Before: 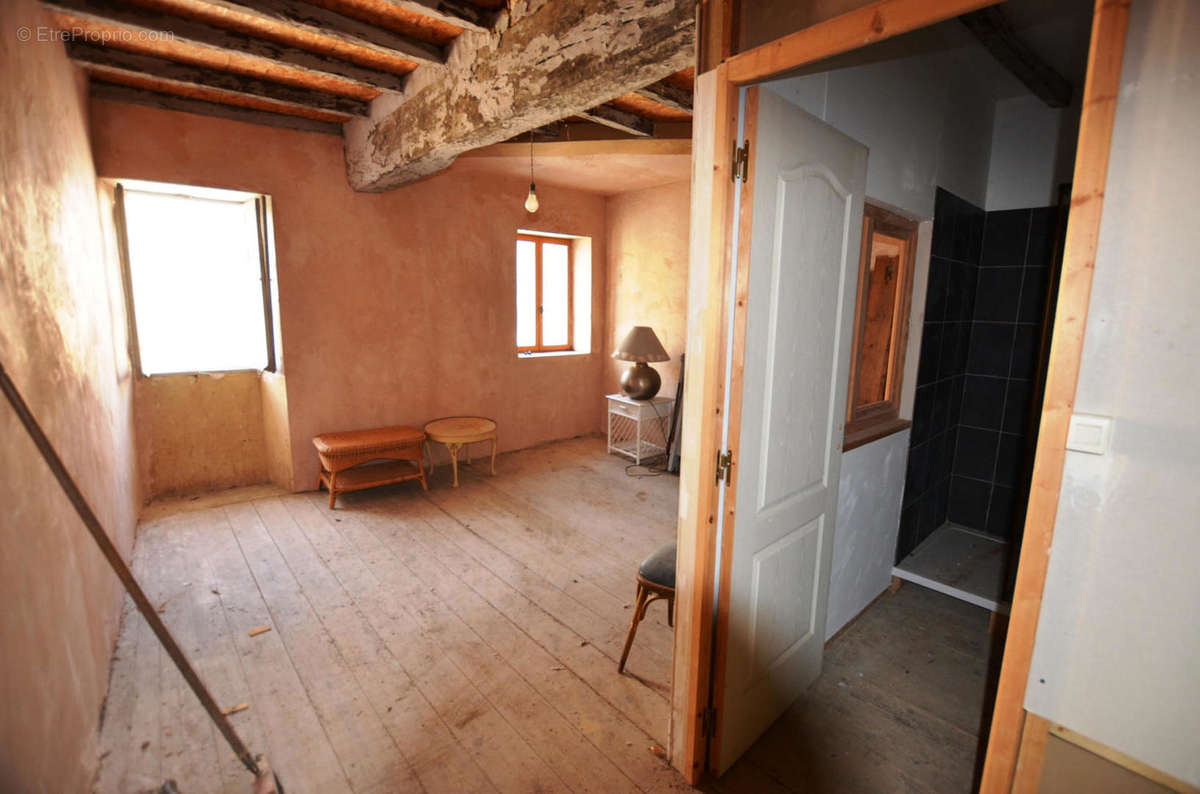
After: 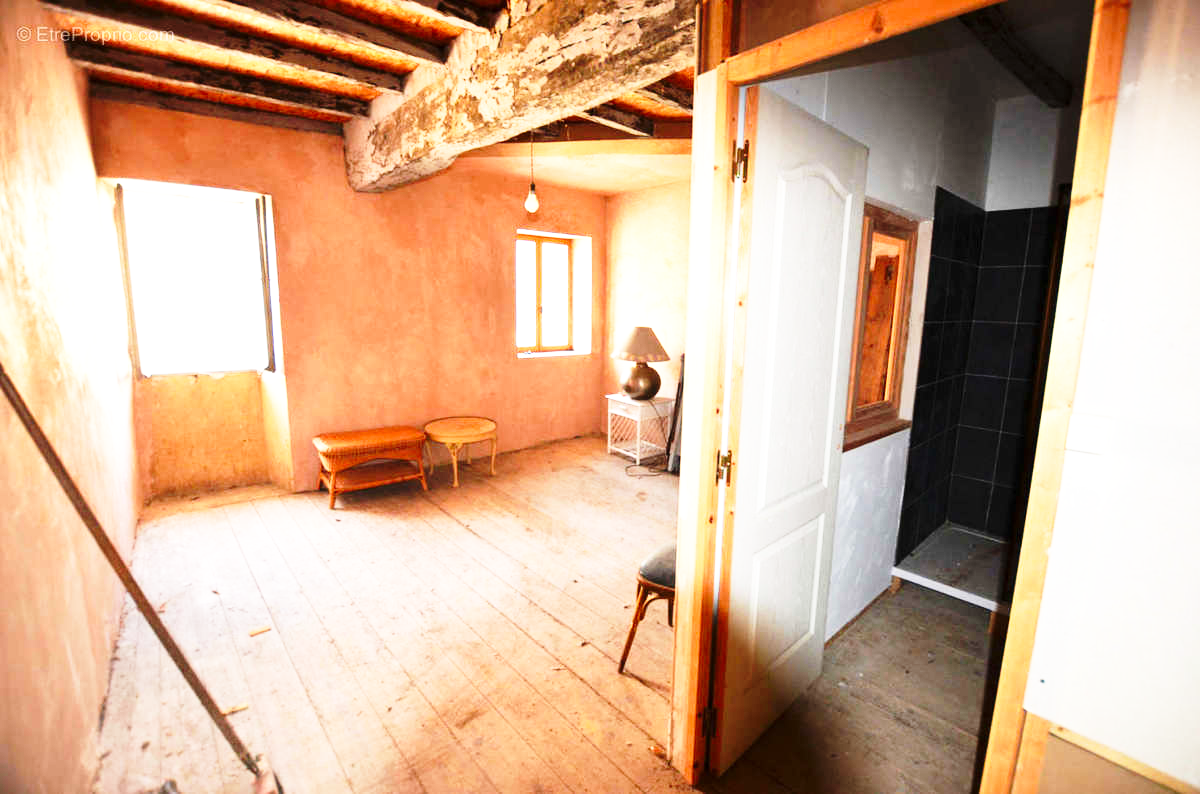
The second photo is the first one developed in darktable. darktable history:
exposure: black level correction 0.001, exposure 0.5 EV, compensate highlight preservation false
base curve: curves: ch0 [(0, 0) (0.026, 0.03) (0.109, 0.232) (0.351, 0.748) (0.669, 0.968) (1, 1)], preserve colors none
